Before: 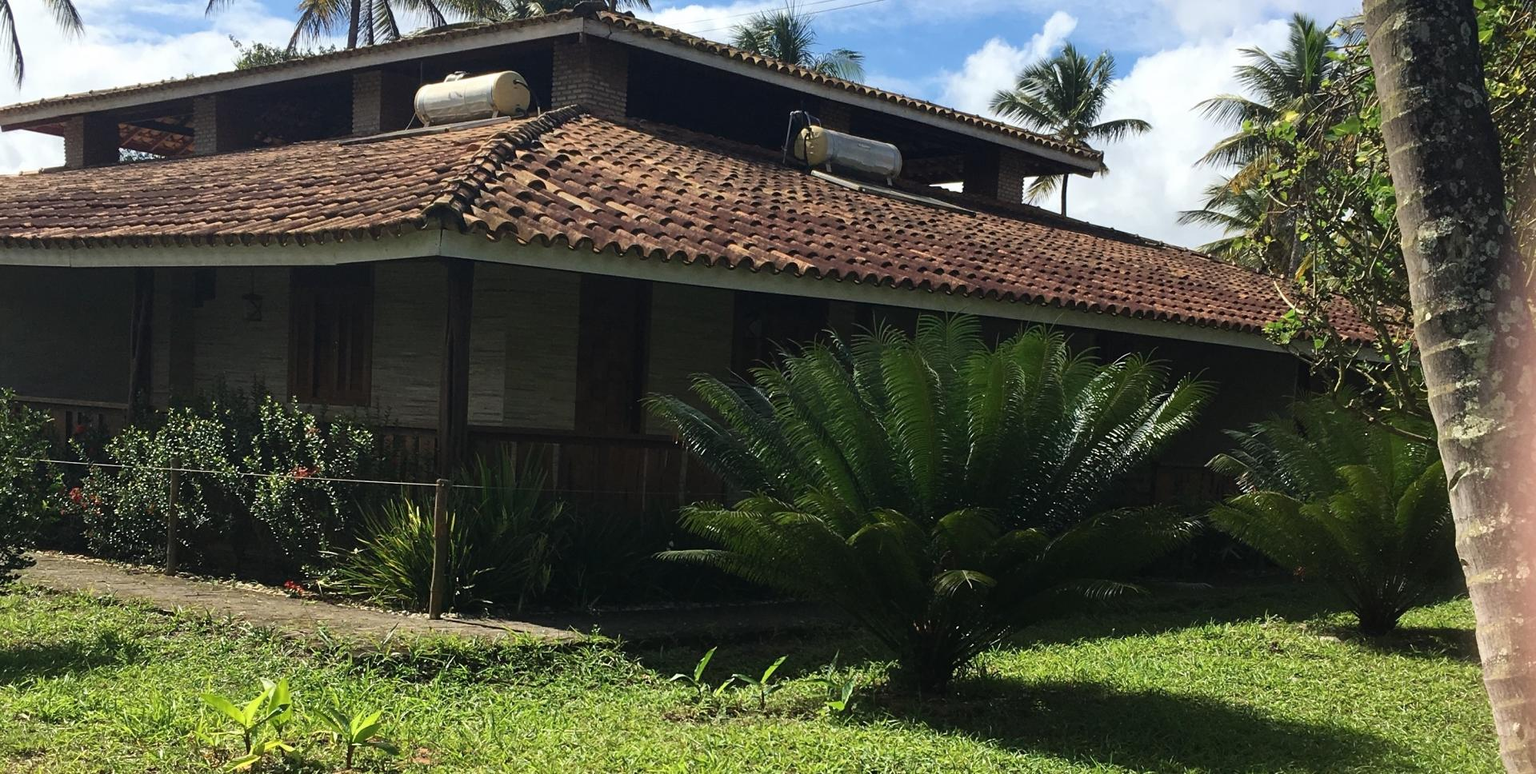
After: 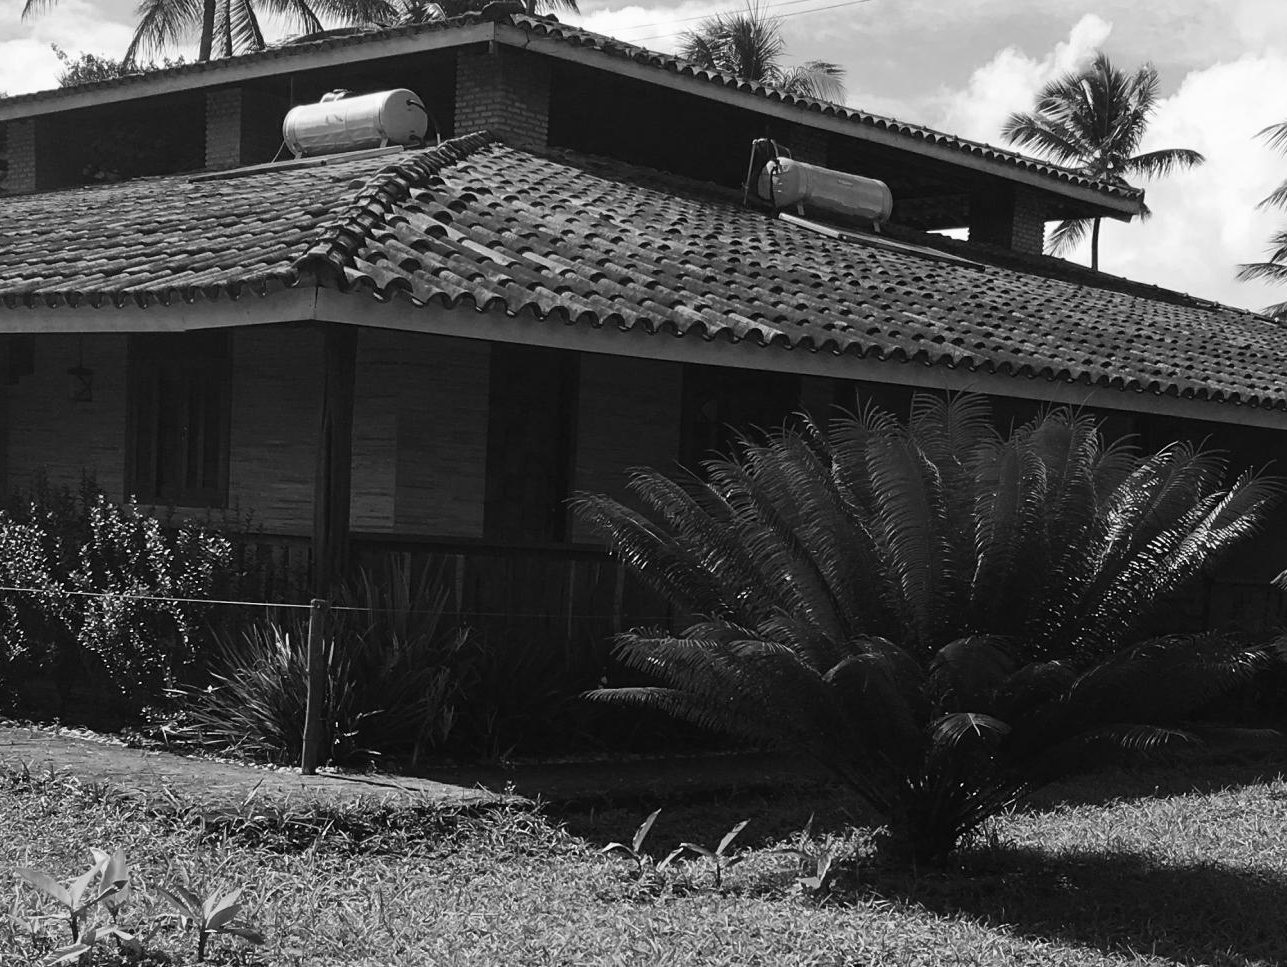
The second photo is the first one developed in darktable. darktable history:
crop and rotate: left 12.244%, right 20.707%
color calibration: output gray [0.25, 0.35, 0.4, 0], gray › normalize channels true, illuminant as shot in camera, x 0.358, y 0.373, temperature 4628.91 K, gamut compression 0.017
